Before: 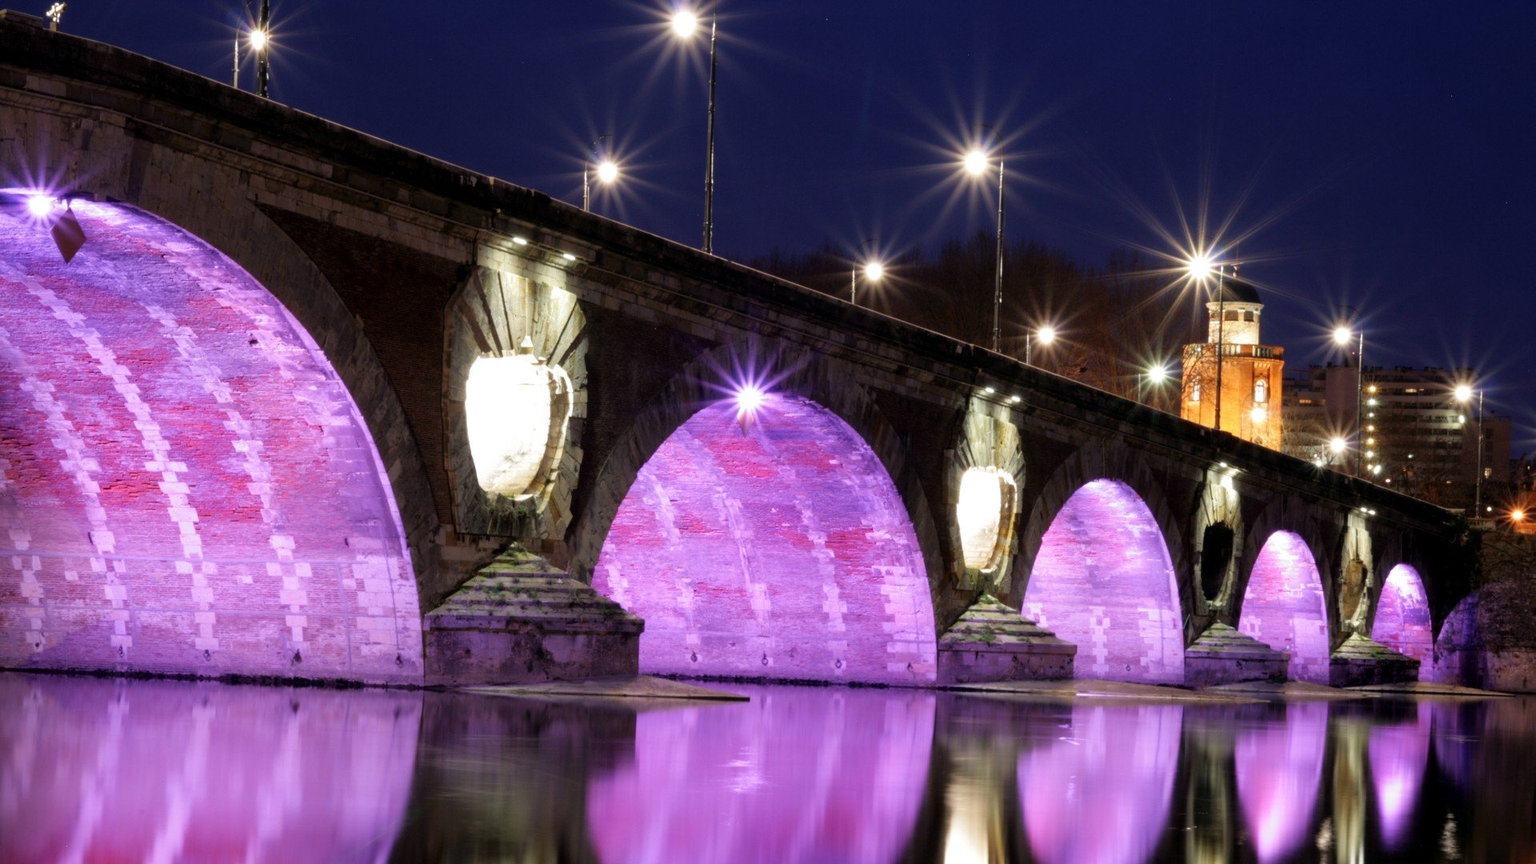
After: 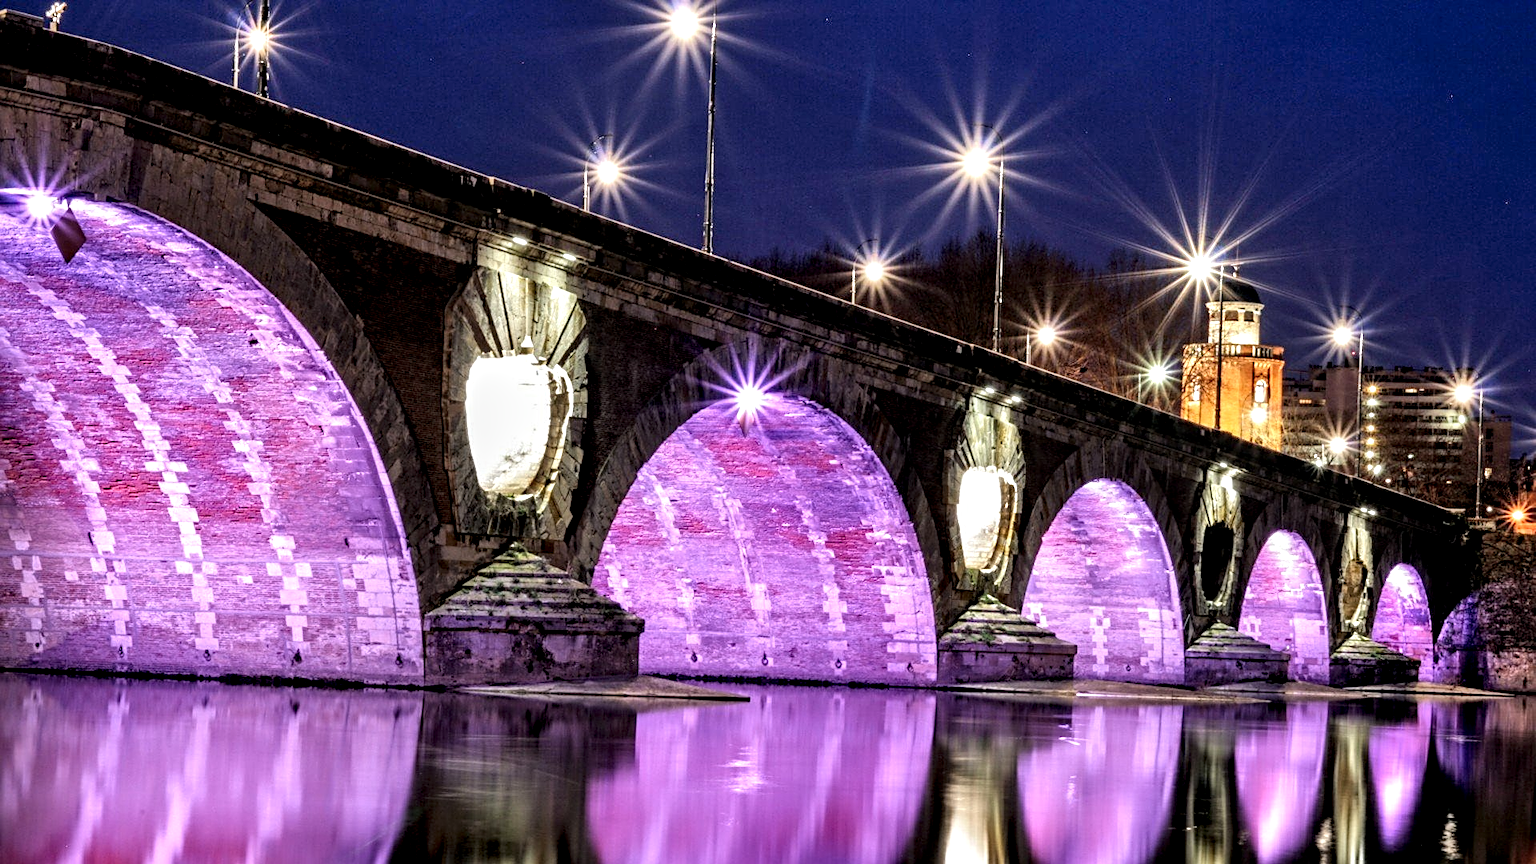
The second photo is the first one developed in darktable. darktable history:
local contrast: detail 153%
color correction: highlights a* -0.136, highlights b* 0.075
sharpen: on, module defaults
shadows and highlights: soften with gaussian
tone equalizer: on, module defaults
contrast equalizer: y [[0.5, 0.501, 0.525, 0.597, 0.58, 0.514], [0.5 ×6], [0.5 ×6], [0 ×6], [0 ×6]]
